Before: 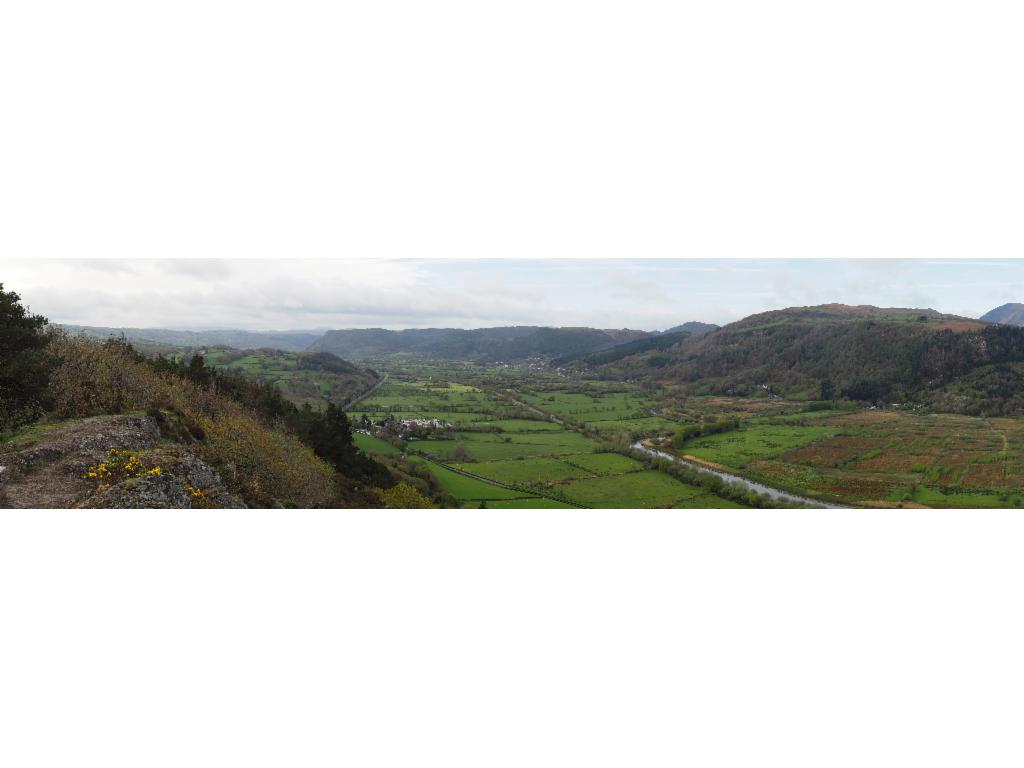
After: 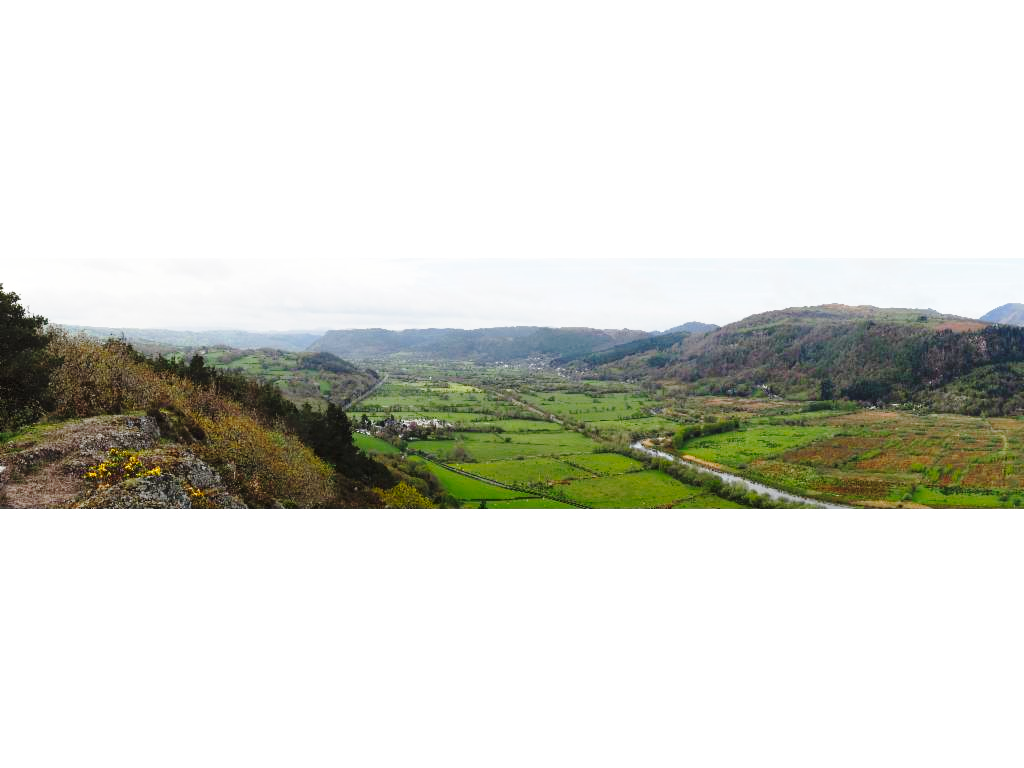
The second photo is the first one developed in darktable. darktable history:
color balance rgb: perceptual saturation grading › global saturation 0.151%, global vibrance 20%
base curve: curves: ch0 [(0, 0) (0.028, 0.03) (0.121, 0.232) (0.46, 0.748) (0.859, 0.968) (1, 1)], preserve colors none
